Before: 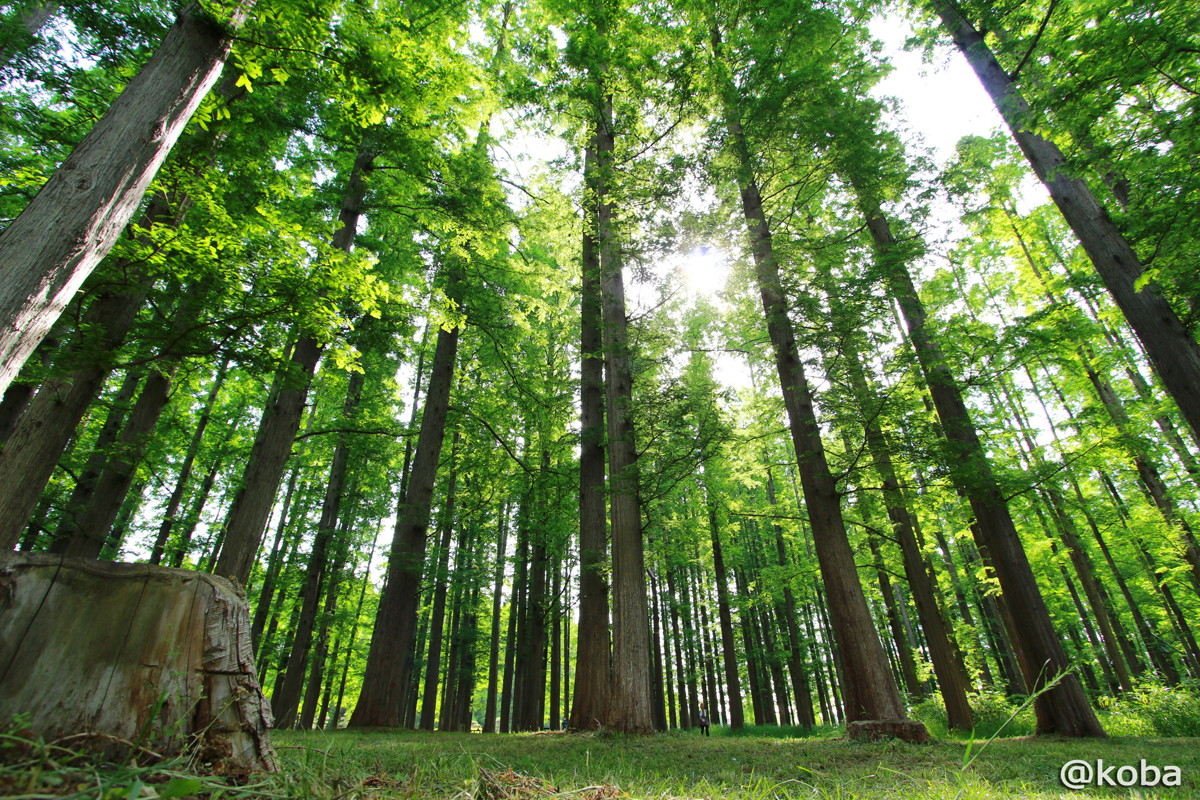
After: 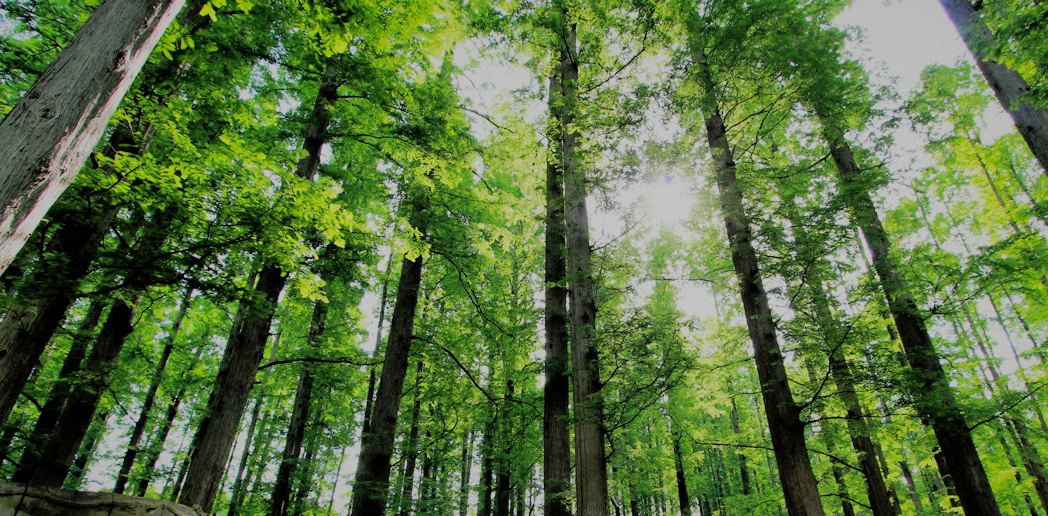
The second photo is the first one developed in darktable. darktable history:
filmic rgb: black relative exposure -4.38 EV, white relative exposure 4.56 EV, hardness 2.37, contrast 1.05
crop: left 3.015%, top 8.969%, right 9.647%, bottom 26.457%
shadows and highlights: highlights -60
